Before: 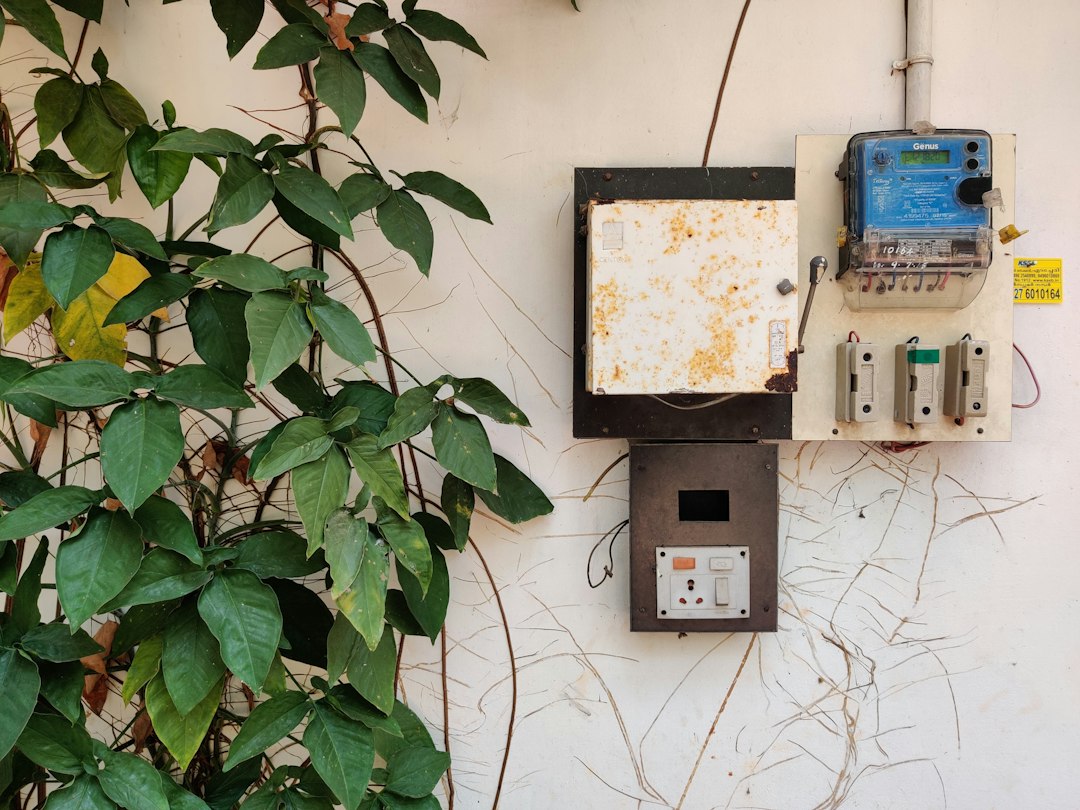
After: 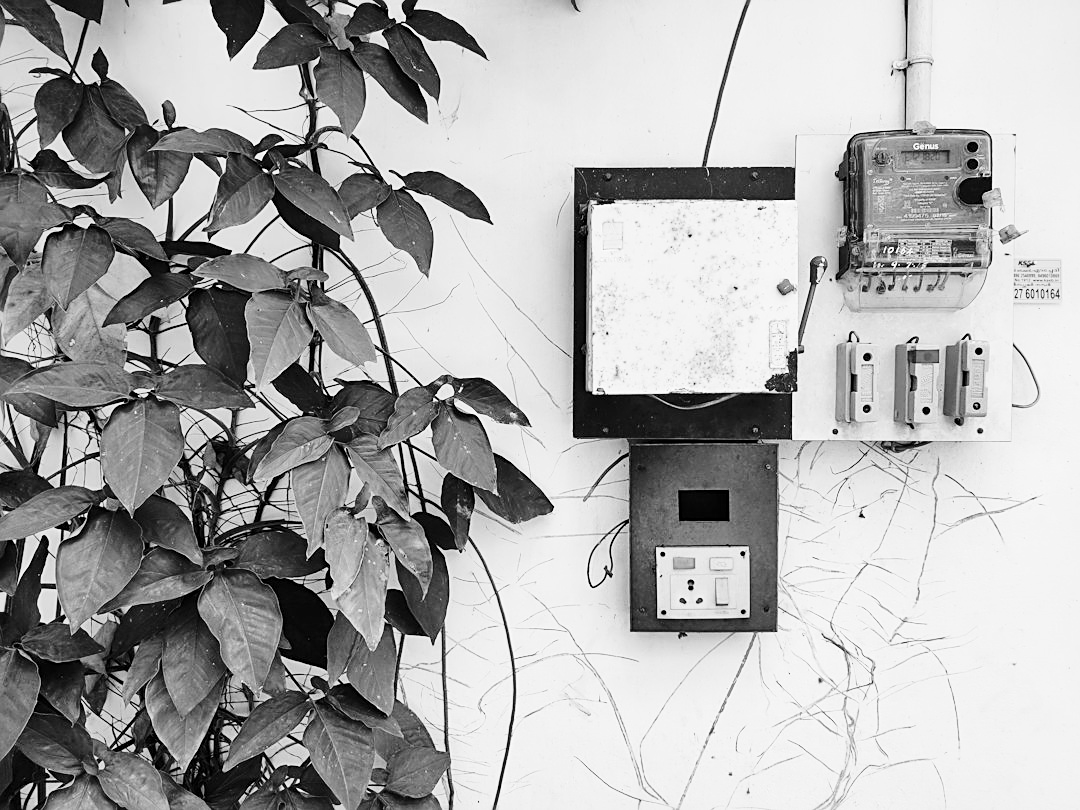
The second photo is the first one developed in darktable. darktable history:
monochrome: on, module defaults
color correction: highlights a* 15, highlights b* 31.55
sharpen: on, module defaults
base curve: curves: ch0 [(0, 0) (0.028, 0.03) (0.121, 0.232) (0.46, 0.748) (0.859, 0.968) (1, 1)], preserve colors none
